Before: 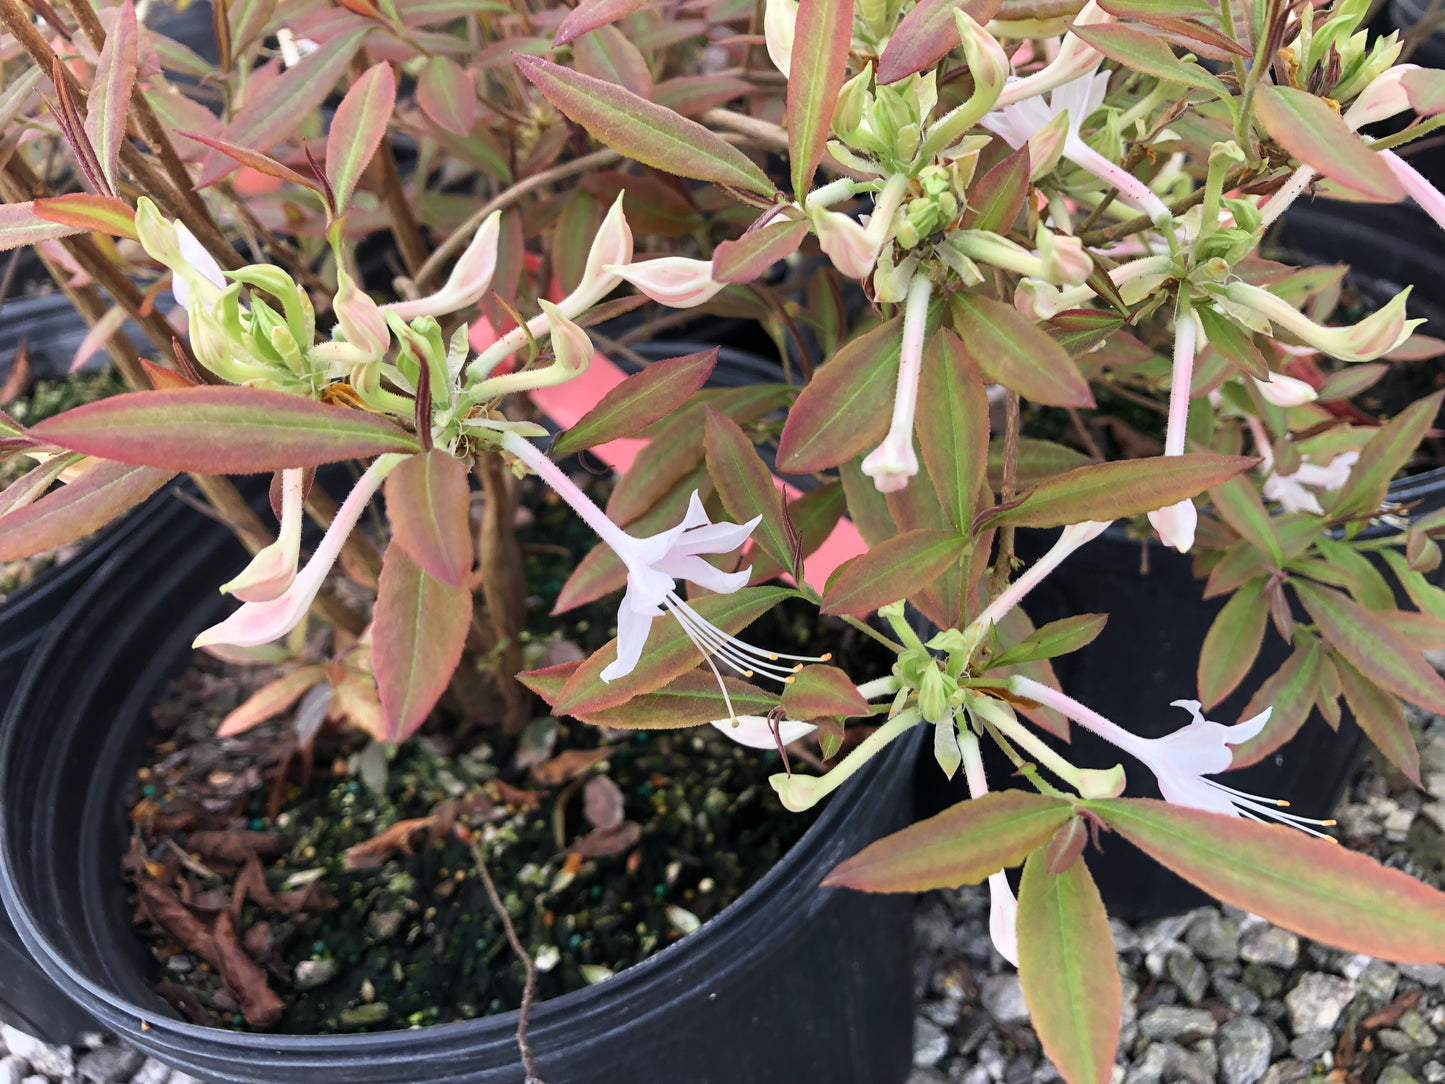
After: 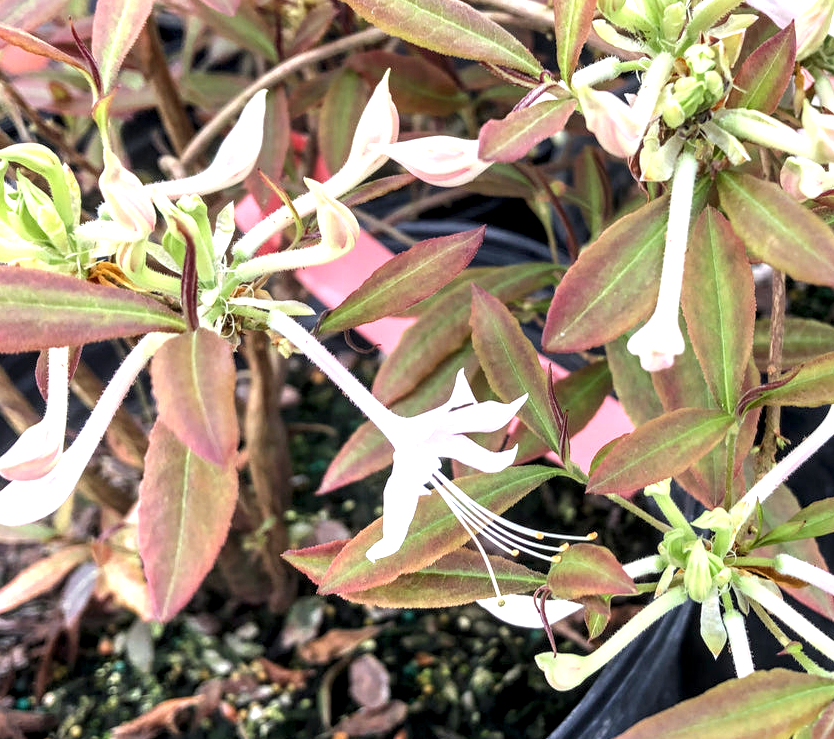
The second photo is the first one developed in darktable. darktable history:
white balance: red 0.98, blue 1.034
crop: left 16.202%, top 11.208%, right 26.045%, bottom 20.557%
local contrast: detail 154%
exposure: black level correction 0, exposure 0.7 EV, compensate exposure bias true, compensate highlight preservation false
